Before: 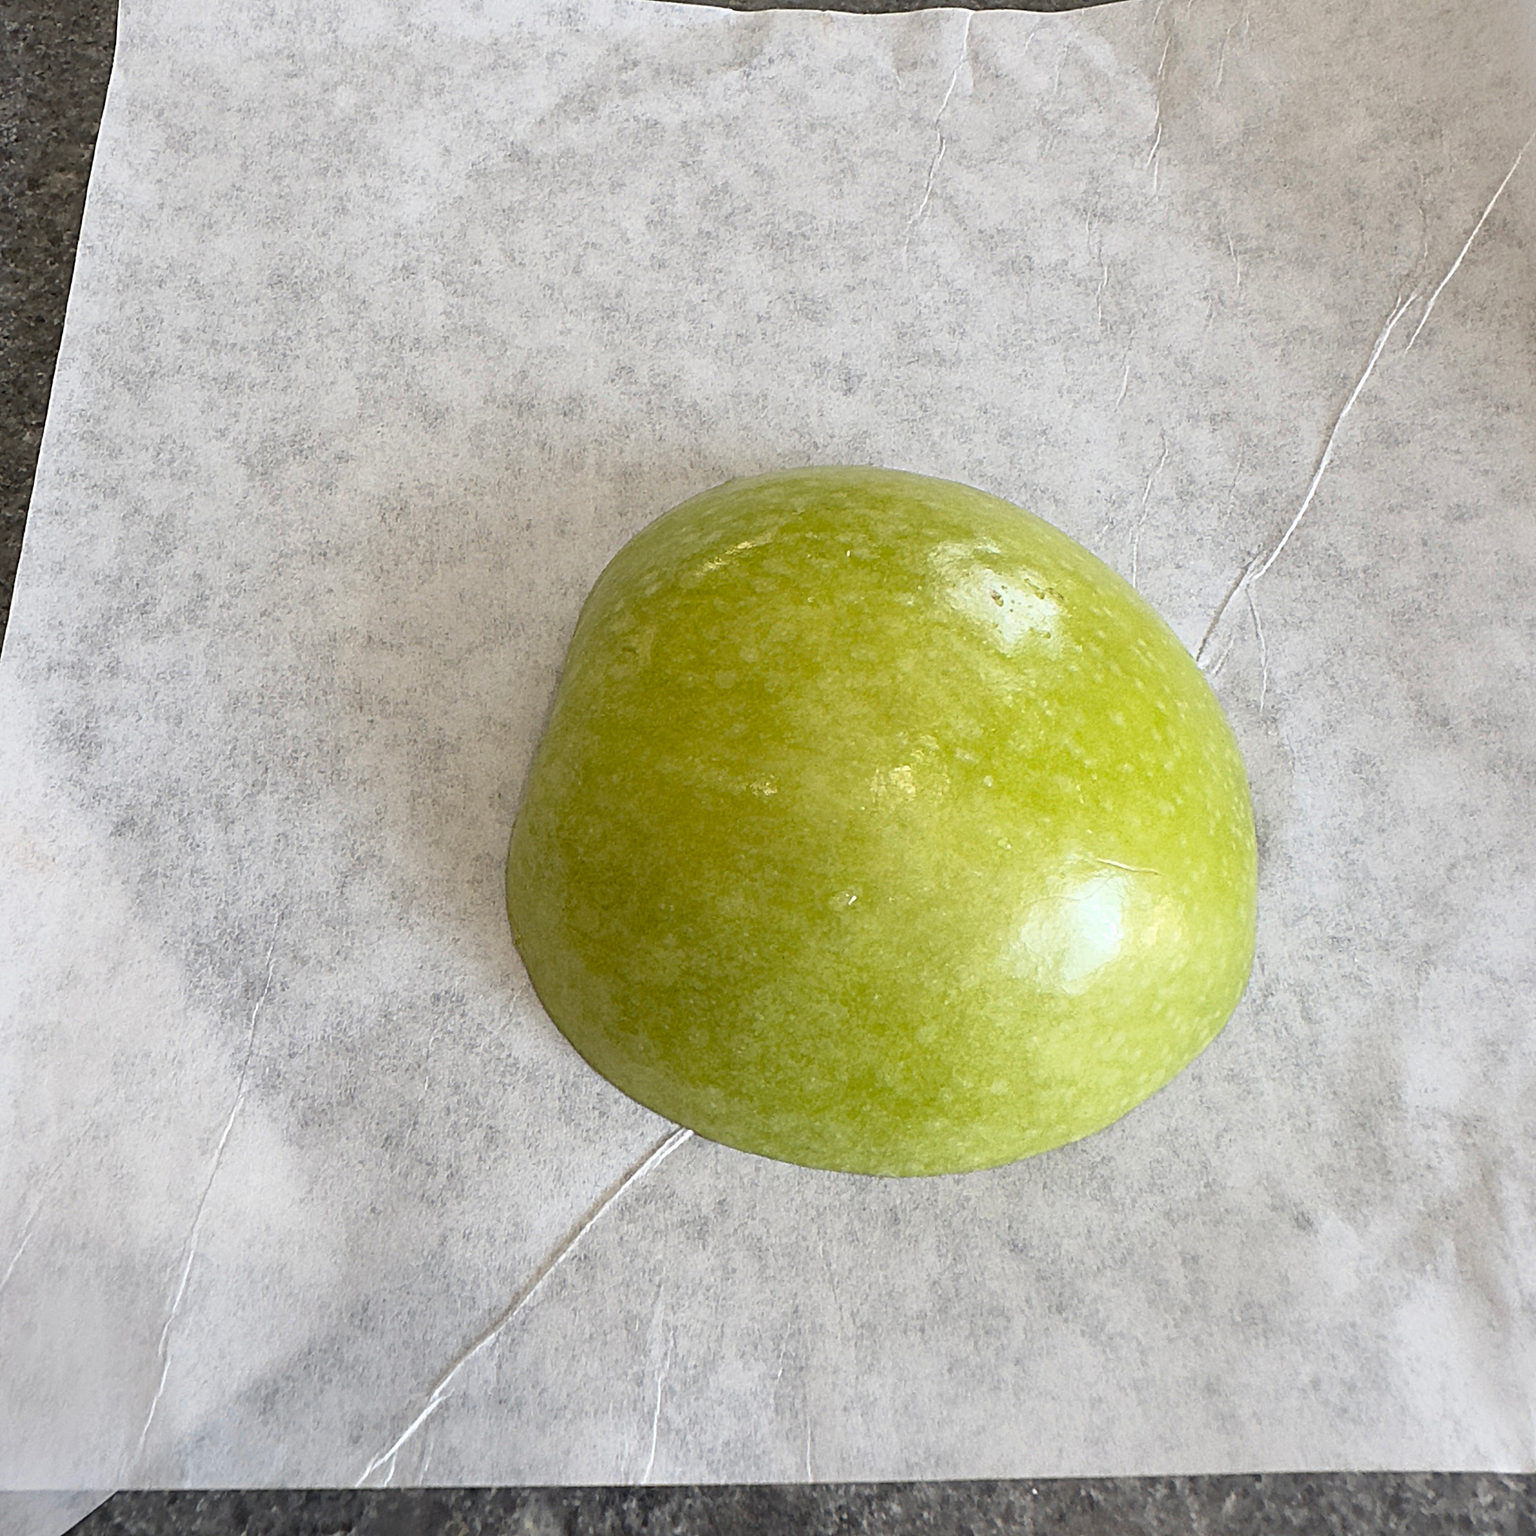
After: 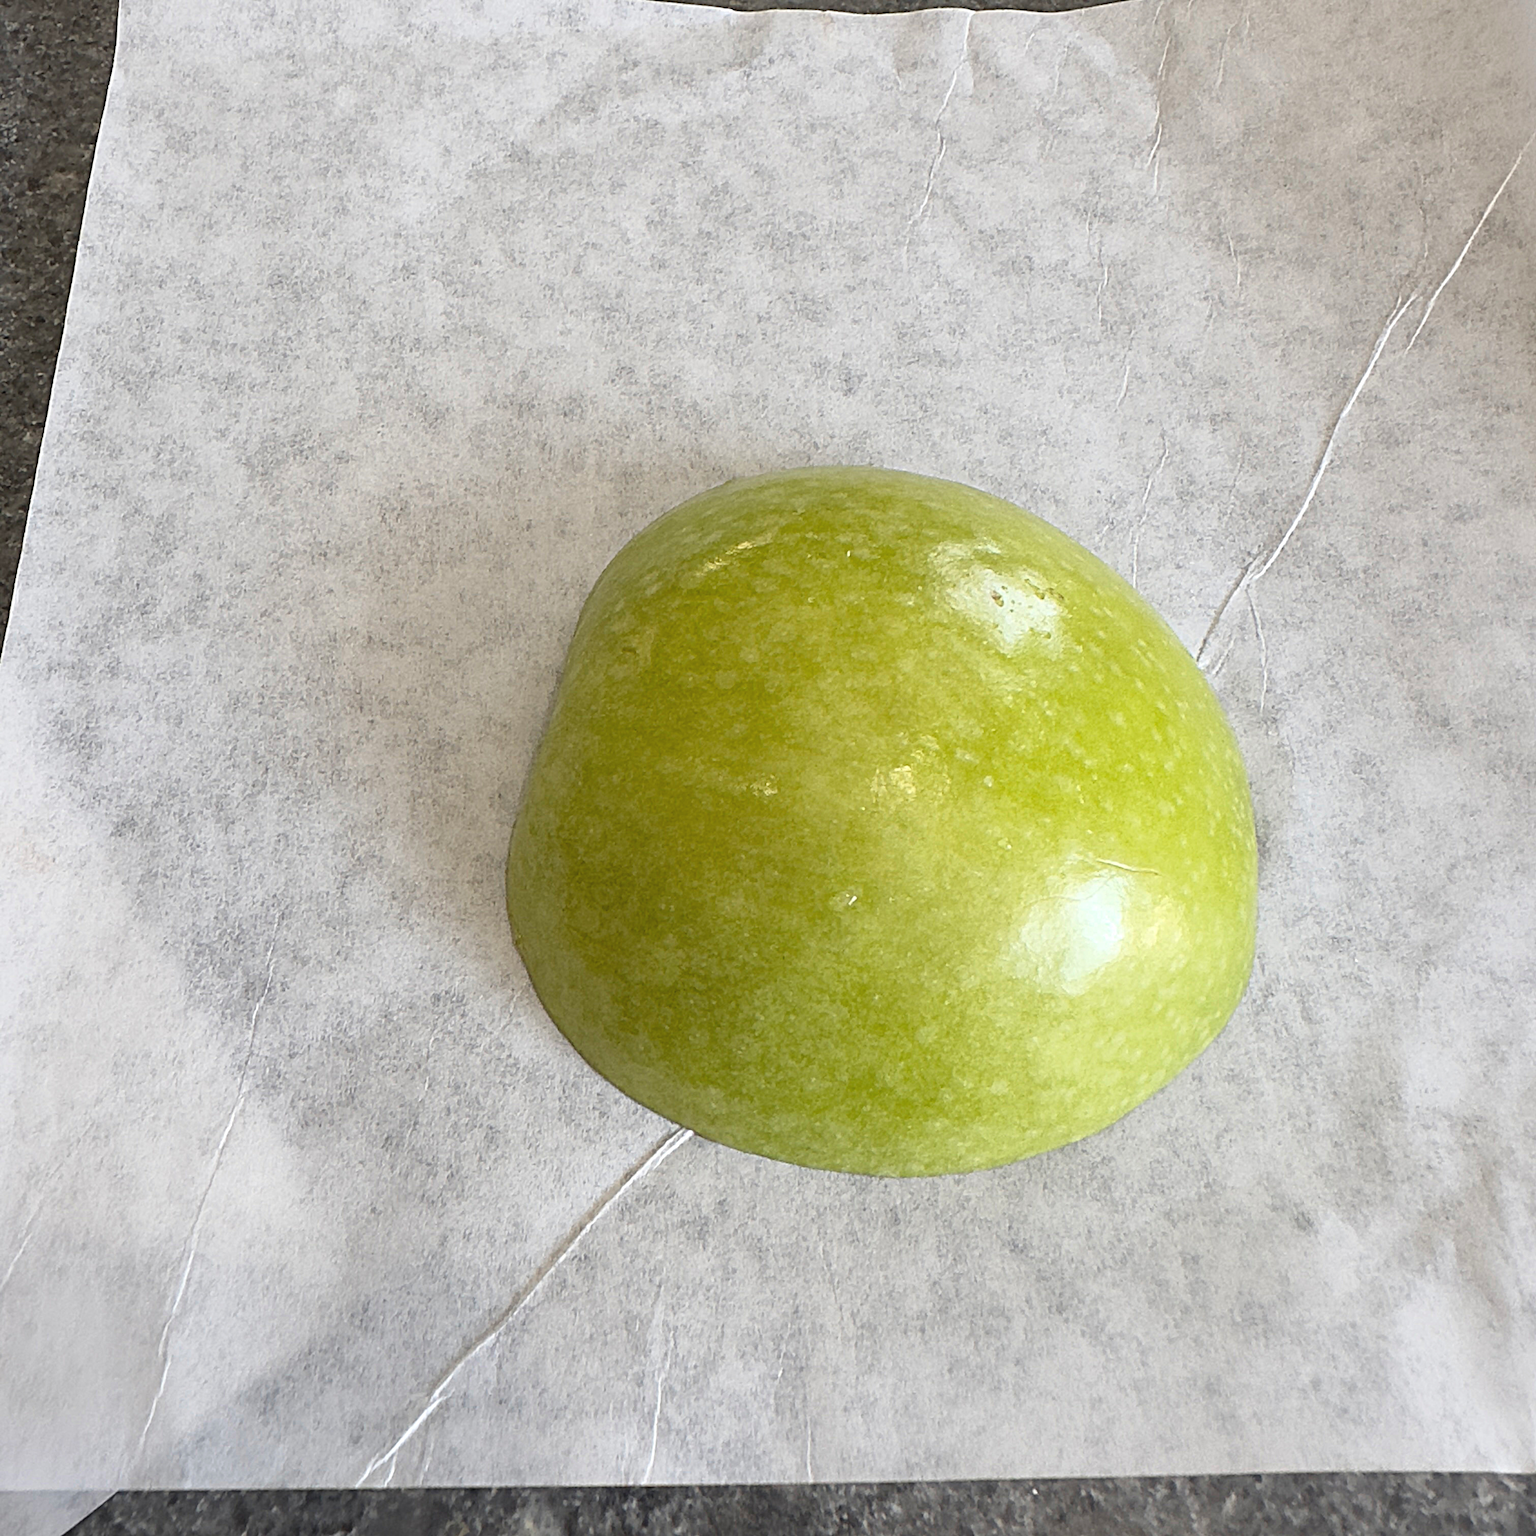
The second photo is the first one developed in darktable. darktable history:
exposure: black level correction -0.003, exposure 0.04 EV, compensate highlight preservation false
